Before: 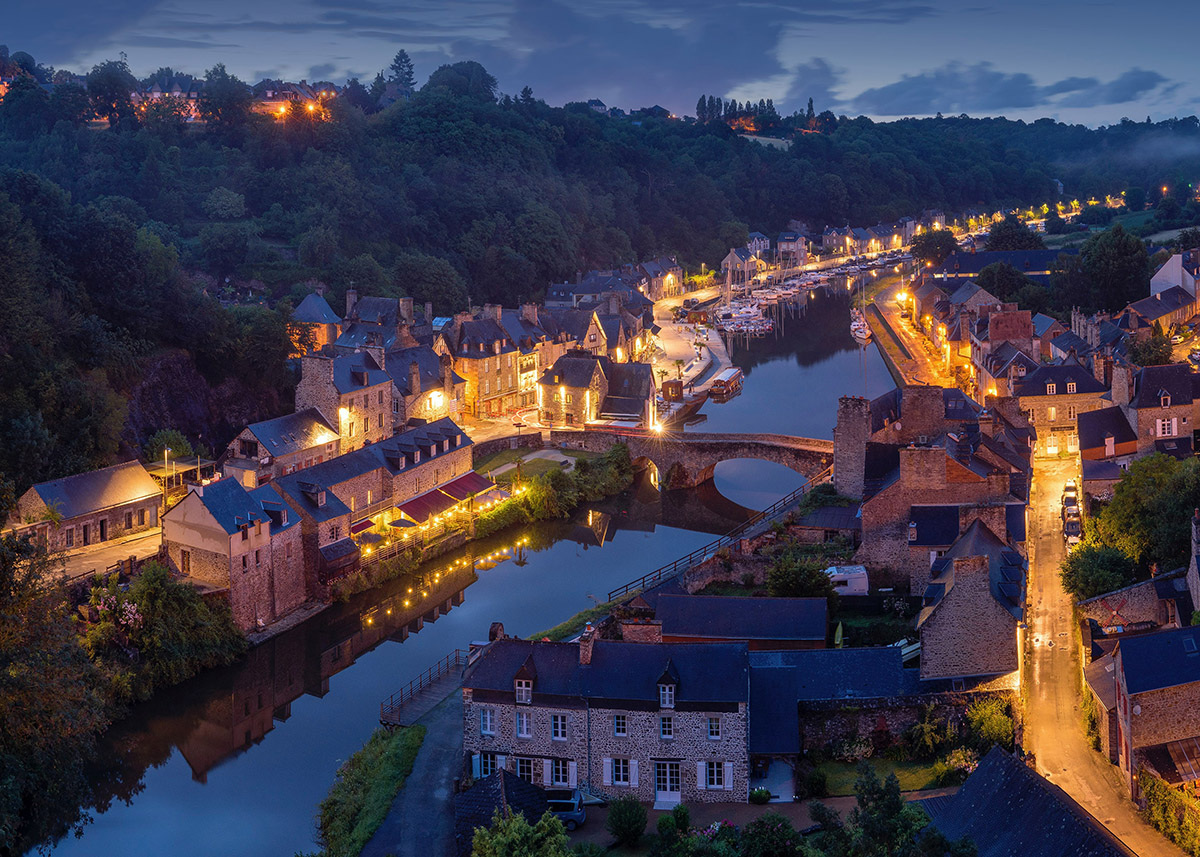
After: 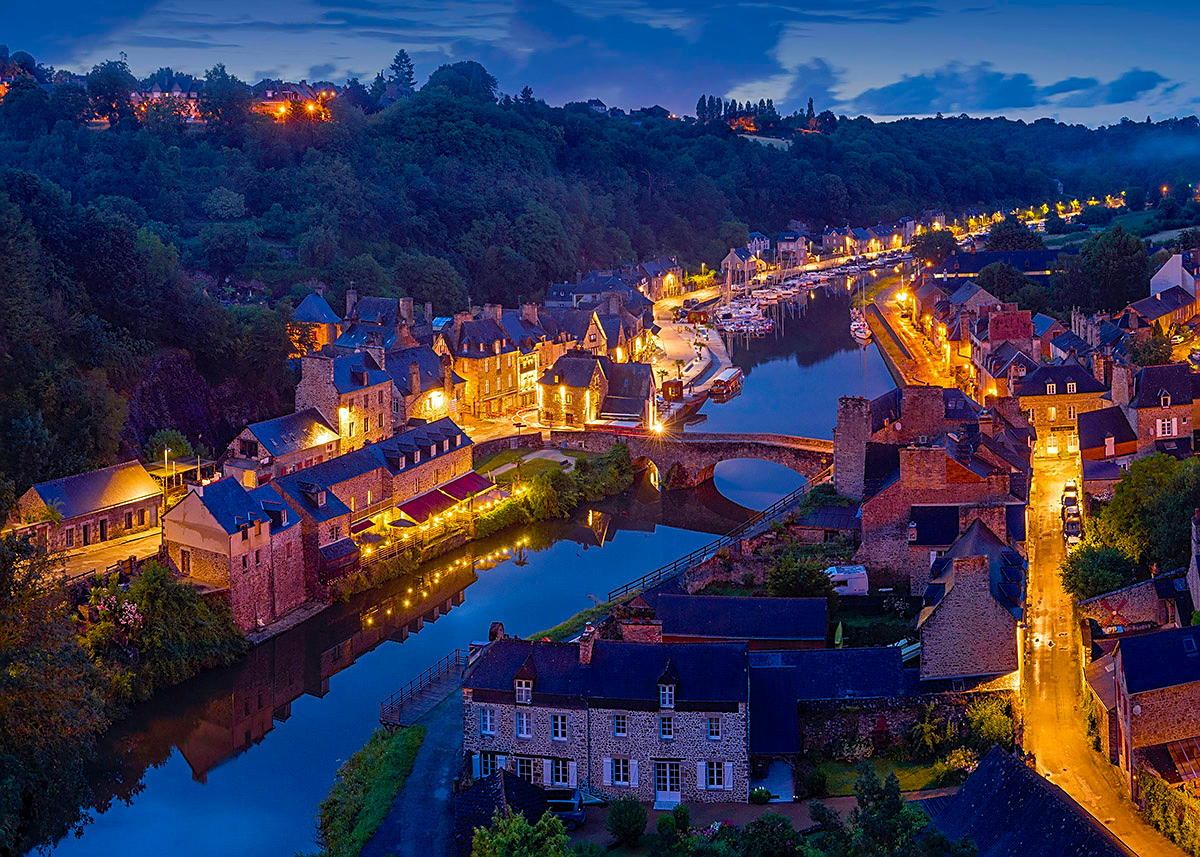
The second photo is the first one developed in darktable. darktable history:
sharpen: on, module defaults
color balance rgb: shadows lift › chroma 2.007%, shadows lift › hue 247.02°, perceptual saturation grading › global saturation 38.762%, perceptual saturation grading › highlights -24.733%, perceptual saturation grading › mid-tones 34.807%, perceptual saturation grading › shadows 34.846%, global vibrance 14.25%
